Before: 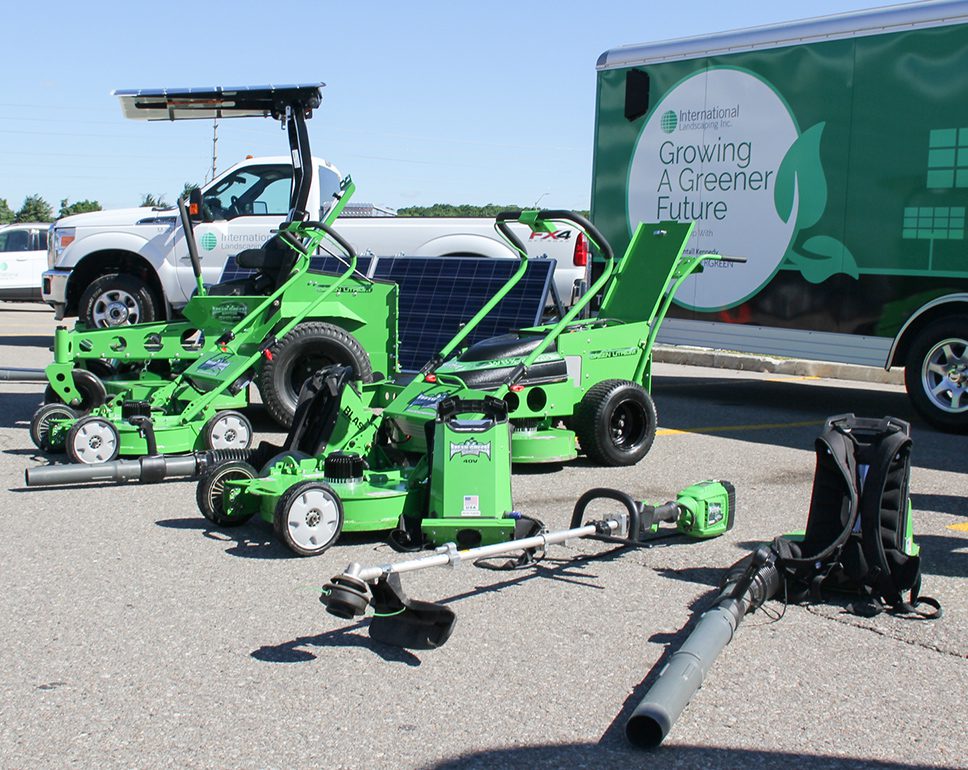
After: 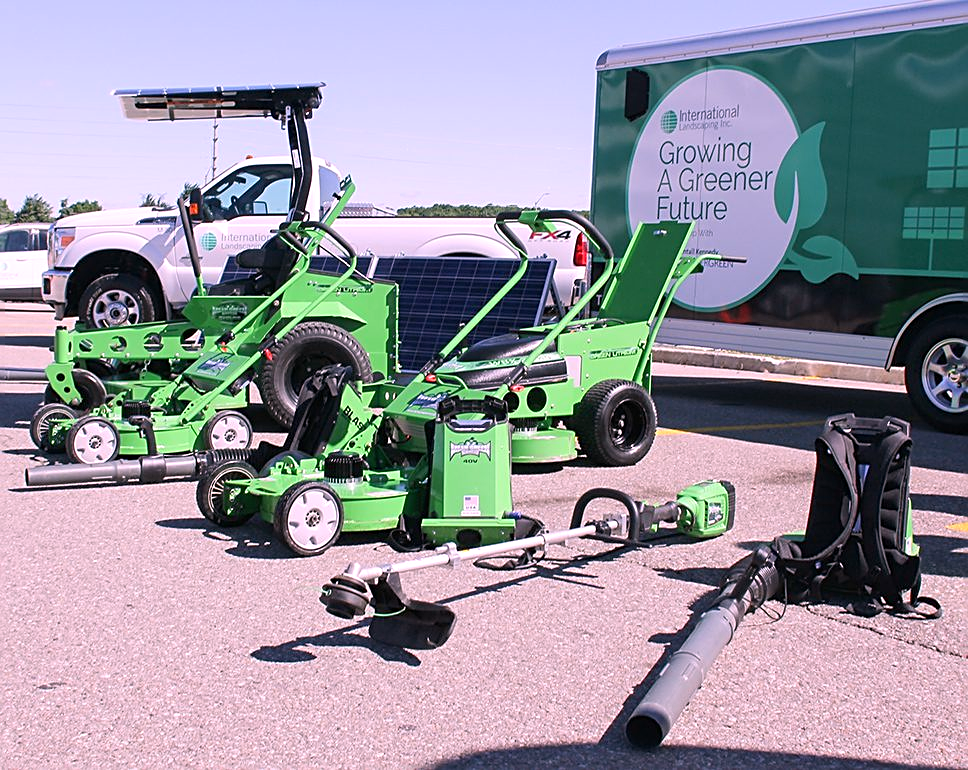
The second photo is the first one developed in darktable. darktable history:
white balance: red 1.188, blue 1.11
sharpen: on, module defaults
